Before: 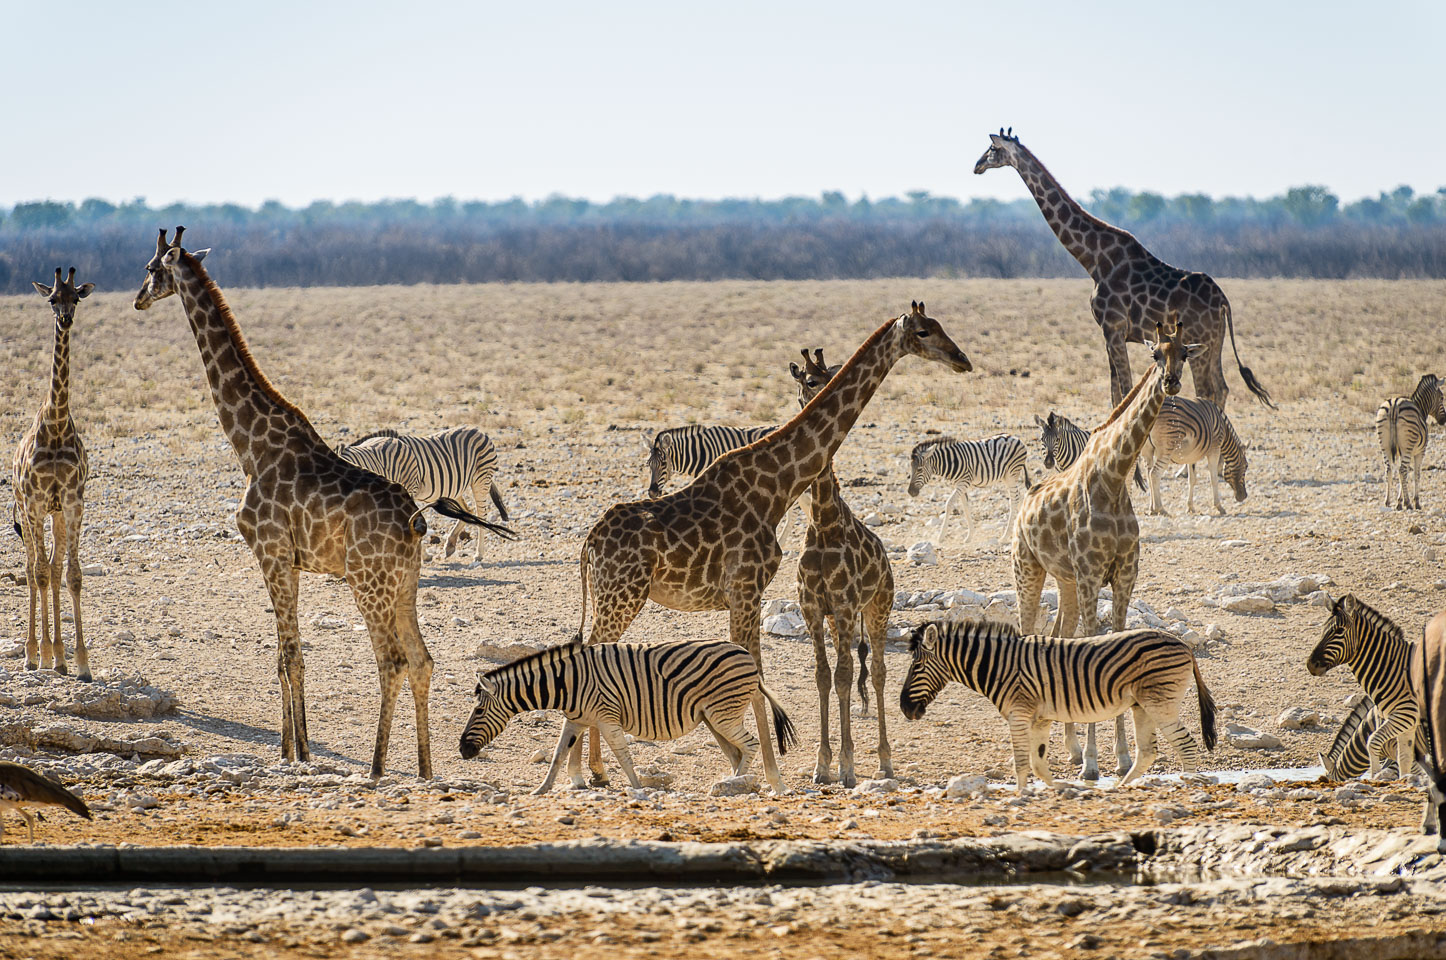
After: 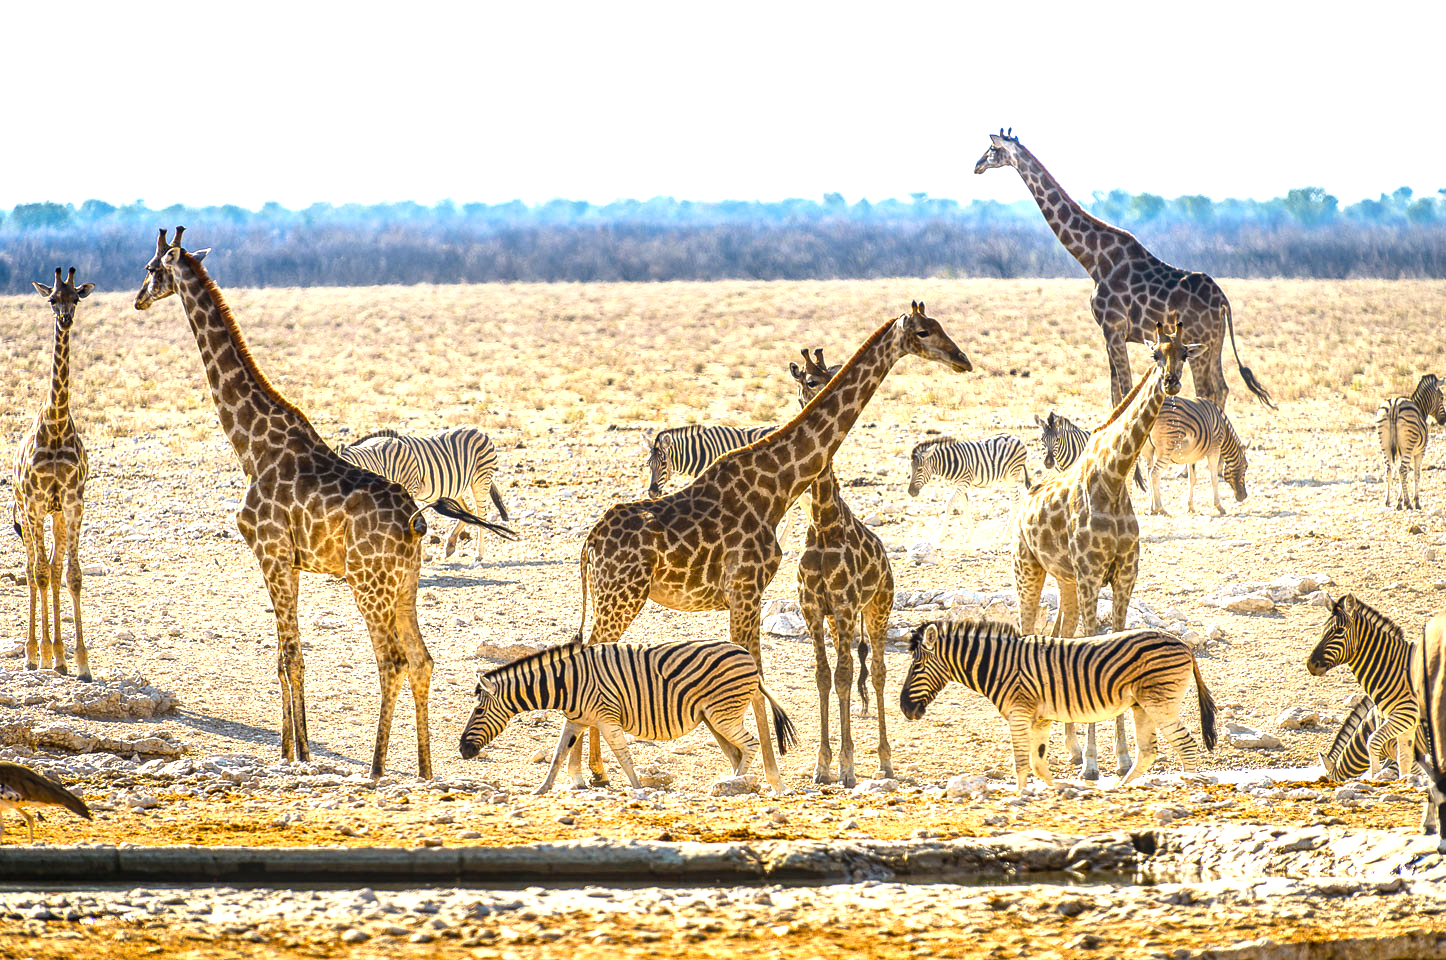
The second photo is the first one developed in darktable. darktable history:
color balance rgb: perceptual saturation grading › global saturation 20%, global vibrance 20%
local contrast: on, module defaults
white balance: emerald 1
exposure: black level correction 0, exposure 0.7 EV, compensate exposure bias true, compensate highlight preservation false
